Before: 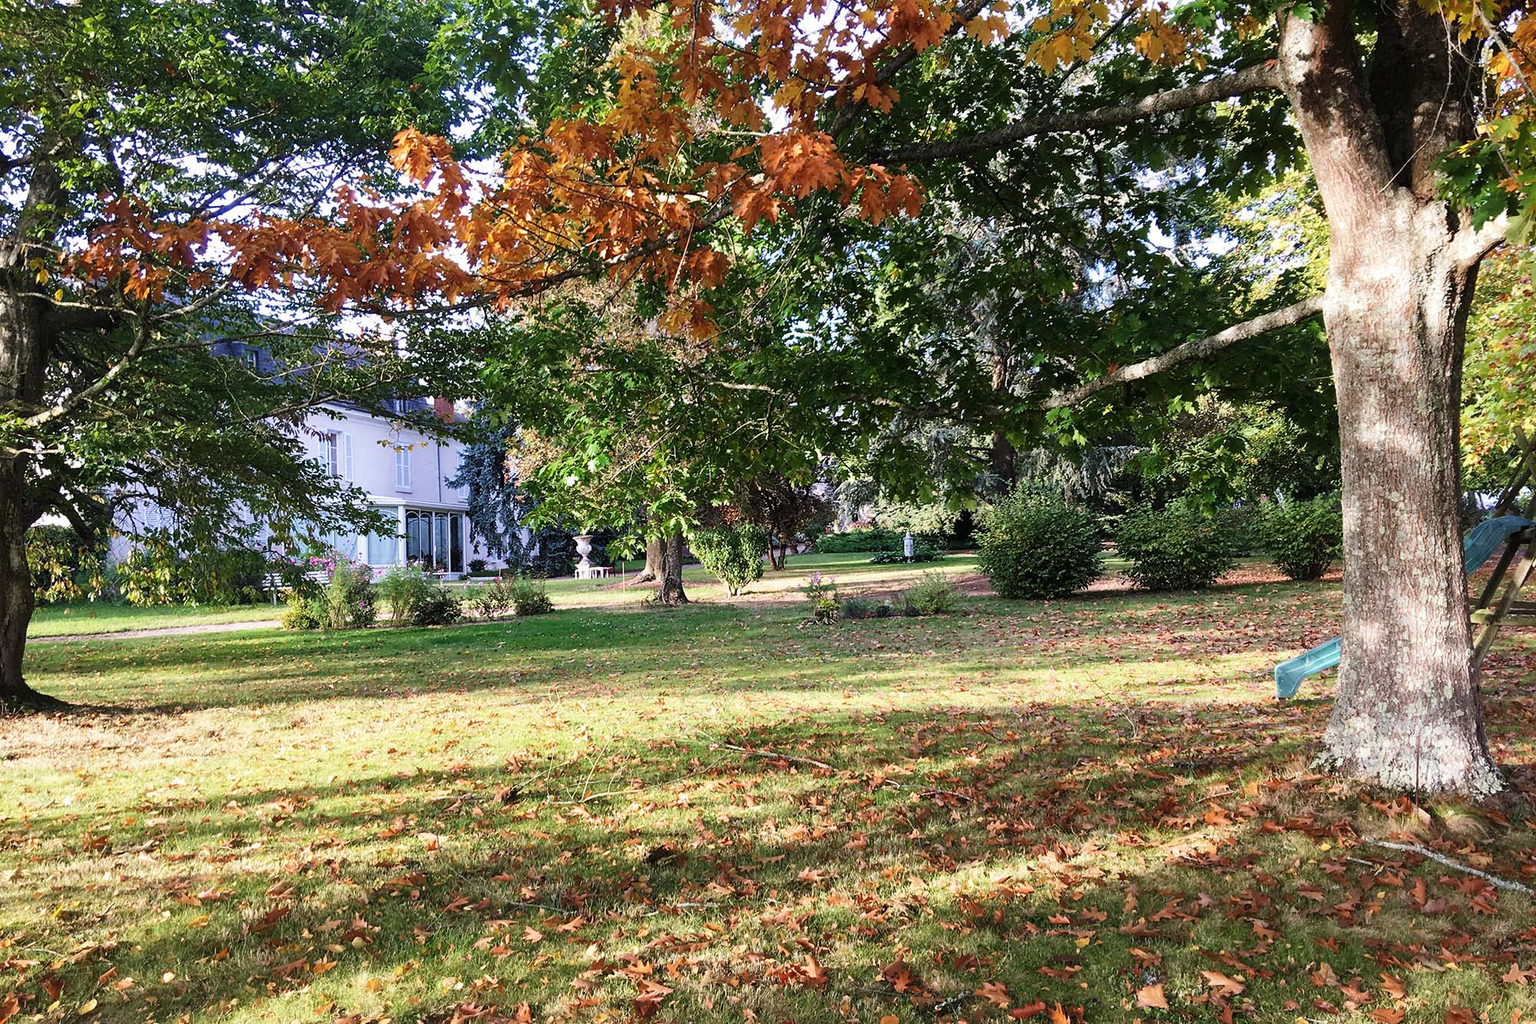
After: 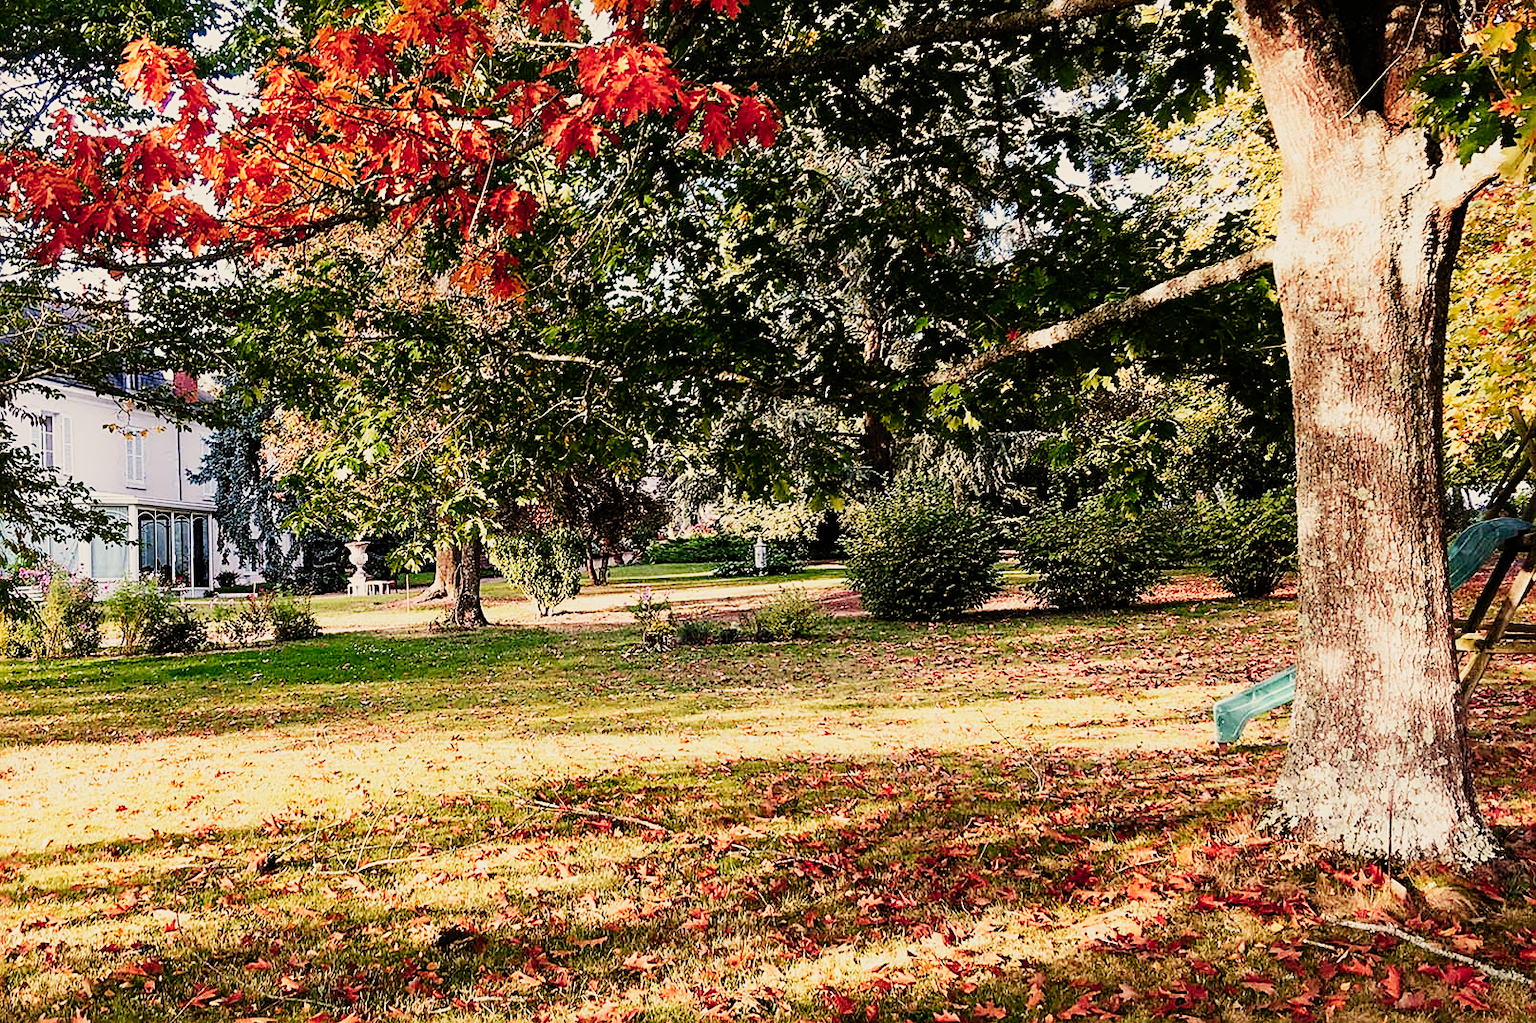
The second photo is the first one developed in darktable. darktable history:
sigmoid: contrast 1.8, skew -0.2, preserve hue 0%, red attenuation 0.1, red rotation 0.035, green attenuation 0.1, green rotation -0.017, blue attenuation 0.15, blue rotation -0.052, base primaries Rec2020
color zones: curves: ch1 [(0.239, 0.552) (0.75, 0.5)]; ch2 [(0.25, 0.462) (0.749, 0.457)], mix 25.94%
white balance: red 1.123, blue 0.83
crop: left 19.159%, top 9.58%, bottom 9.58%
exposure: exposure 0.2 EV, compensate highlight preservation false
bloom: size 3%, threshold 100%, strength 0%
sharpen: on, module defaults
